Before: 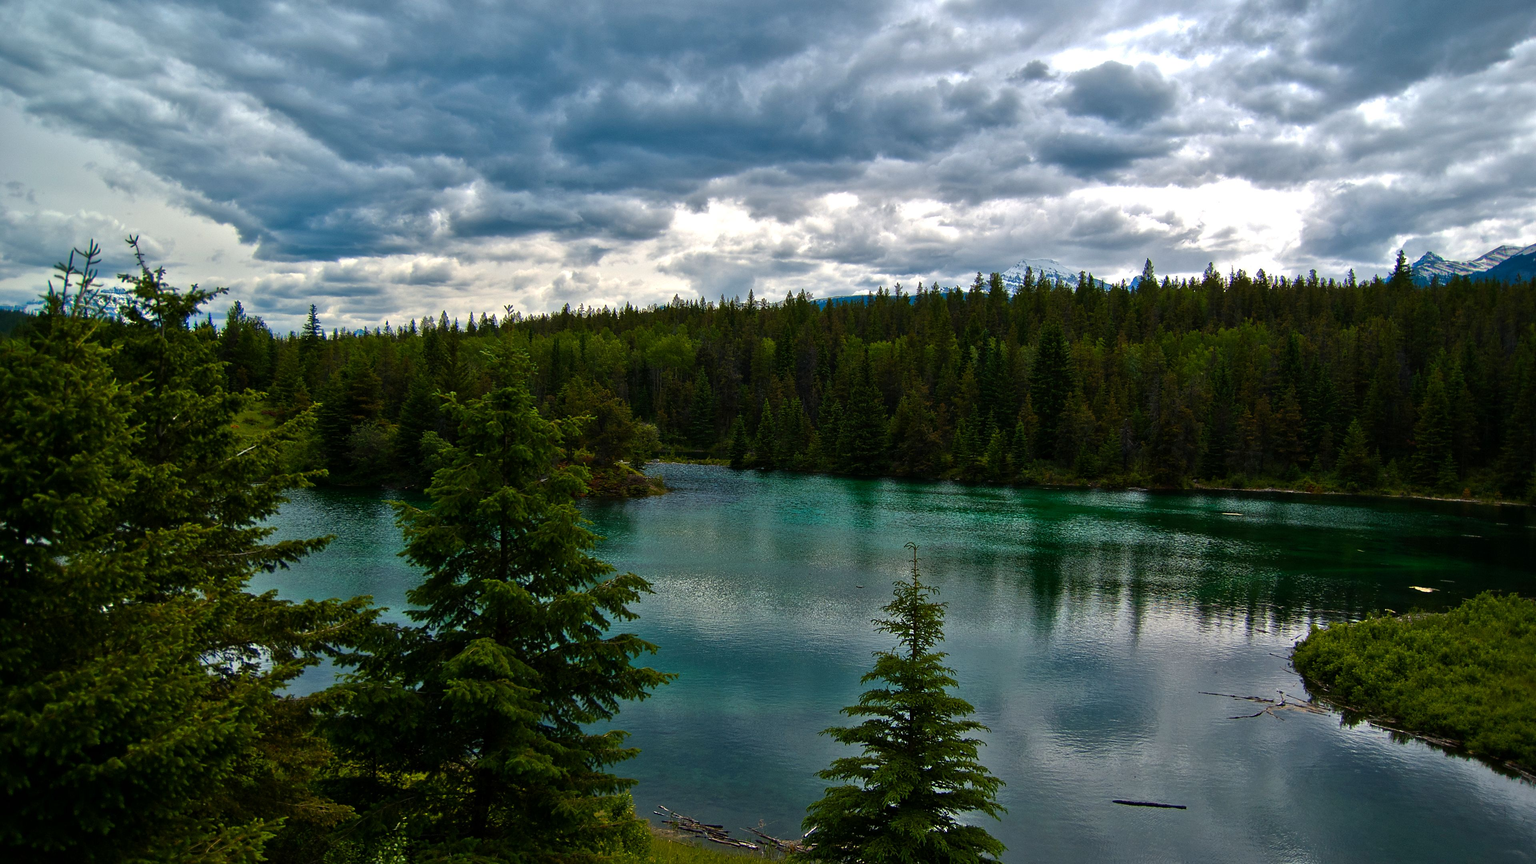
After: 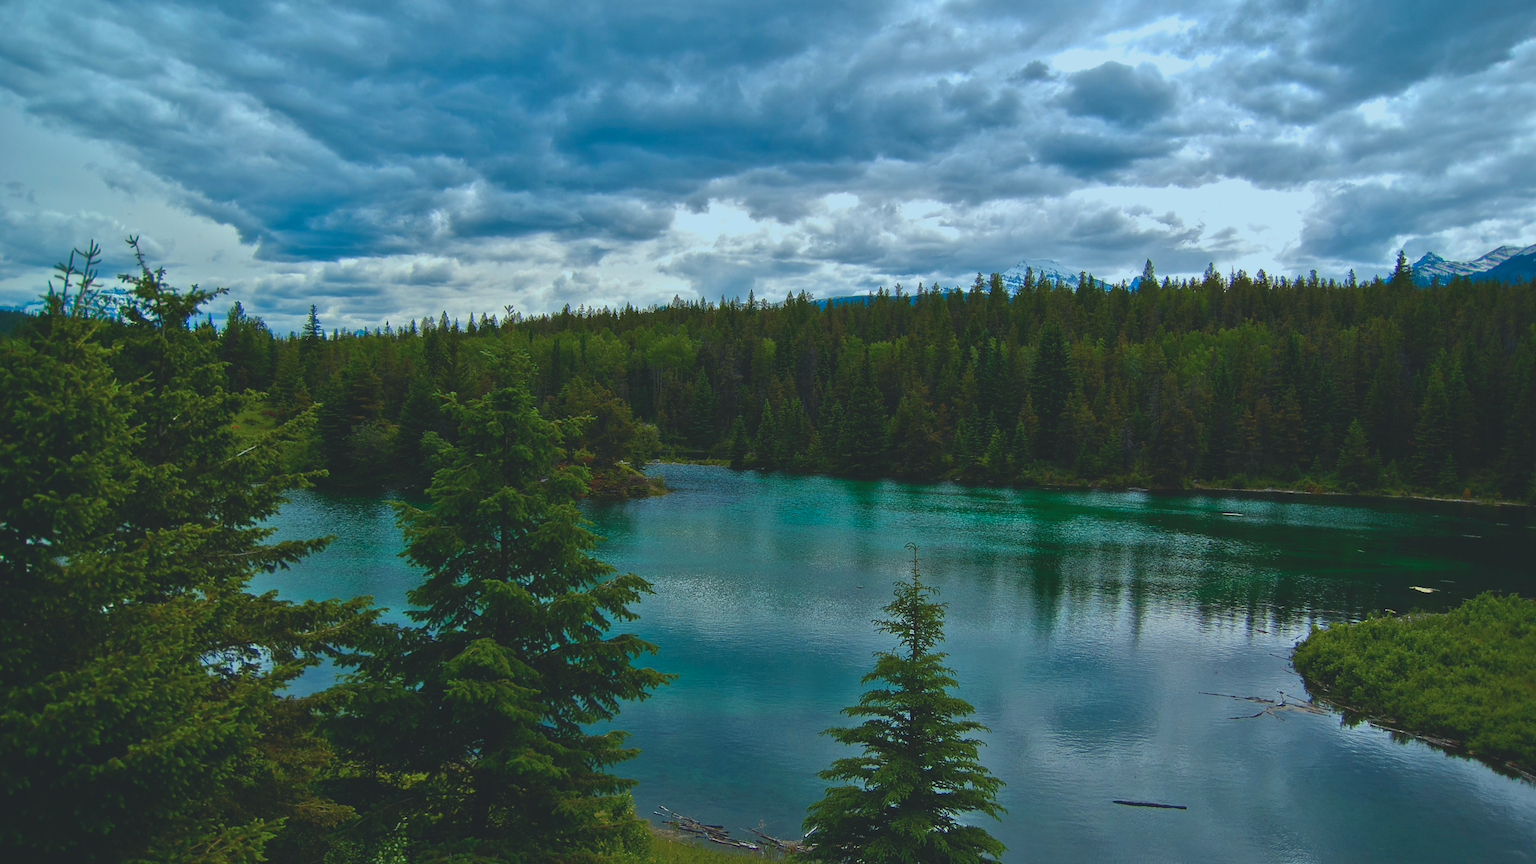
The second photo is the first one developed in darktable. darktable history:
contrast brightness saturation: contrast -0.28
color correction: highlights a* -11.71, highlights b* -15.58
